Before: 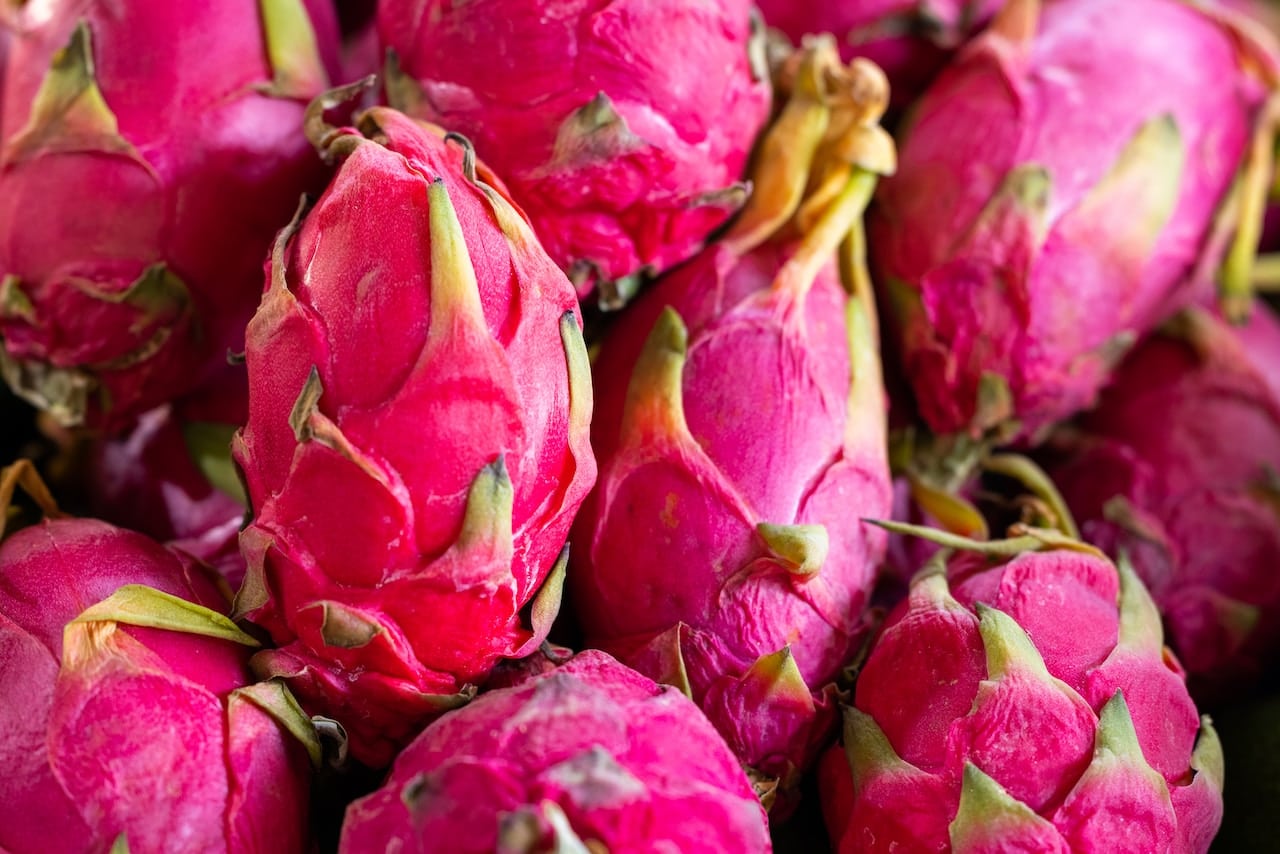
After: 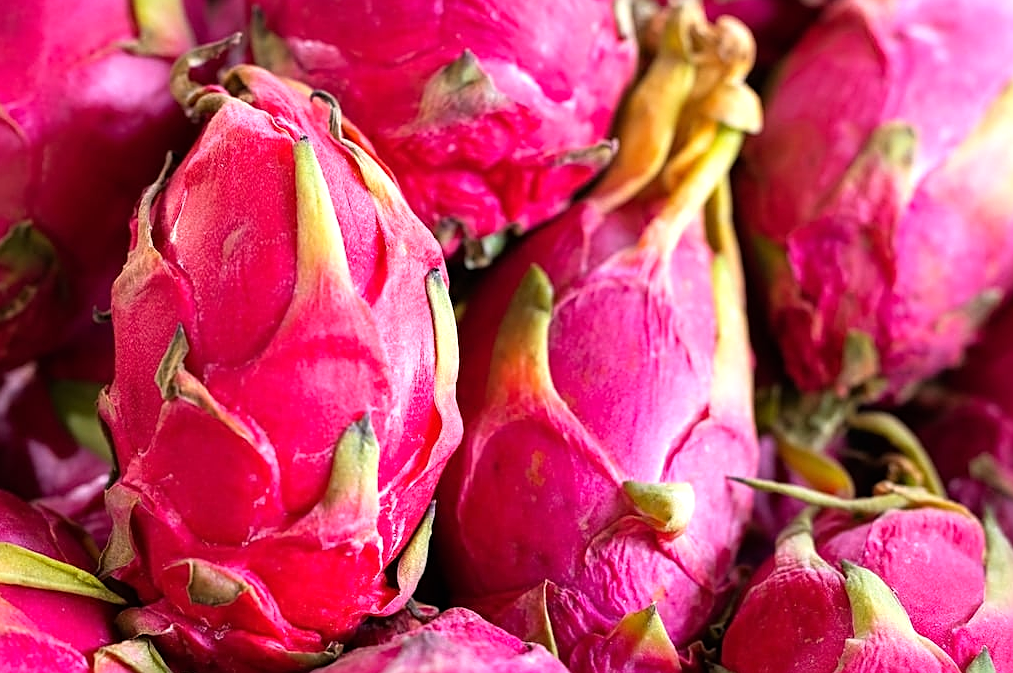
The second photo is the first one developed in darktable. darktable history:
sharpen: on, module defaults
crop and rotate: left 10.504%, top 5.115%, right 10.345%, bottom 16.064%
tone equalizer: -8 EV -0.397 EV, -7 EV -0.414 EV, -6 EV -0.339 EV, -5 EV -0.251 EV, -3 EV 0.231 EV, -2 EV 0.353 EV, -1 EV 0.381 EV, +0 EV 0.388 EV
